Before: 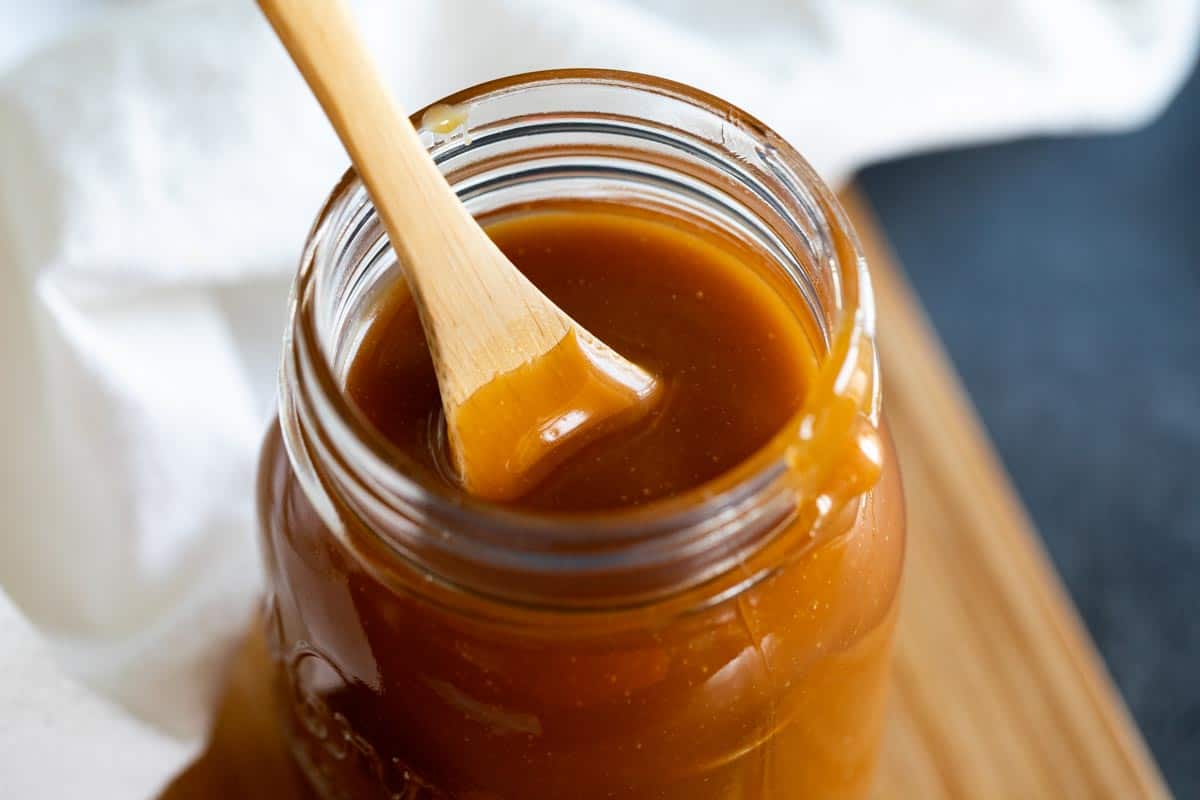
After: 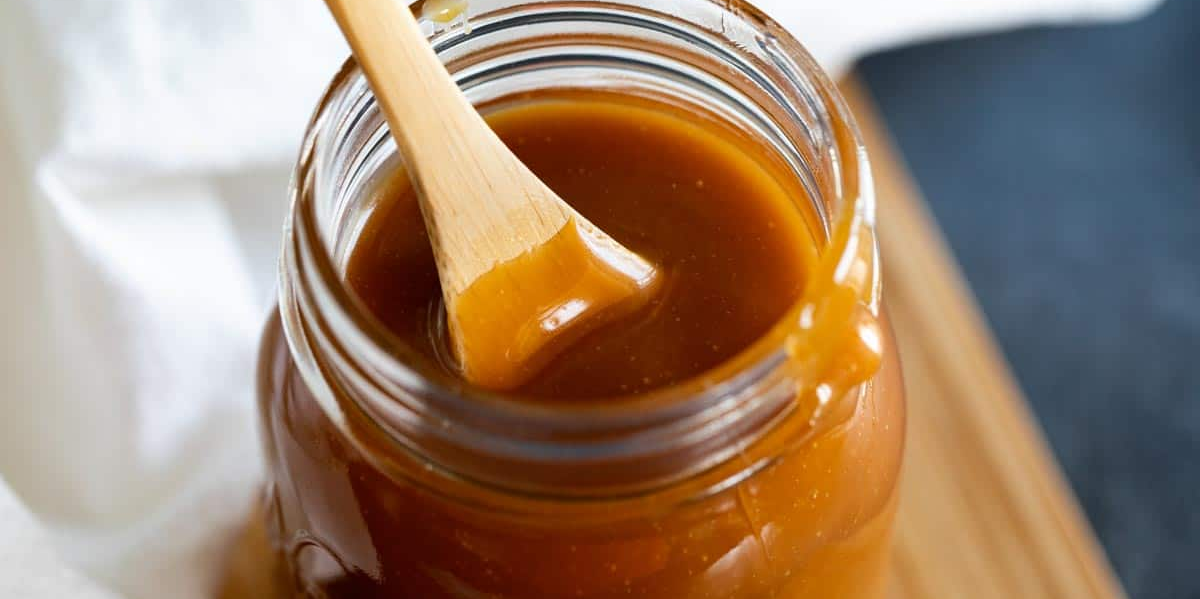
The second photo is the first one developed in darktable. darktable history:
crop: top 13.948%, bottom 11.07%
